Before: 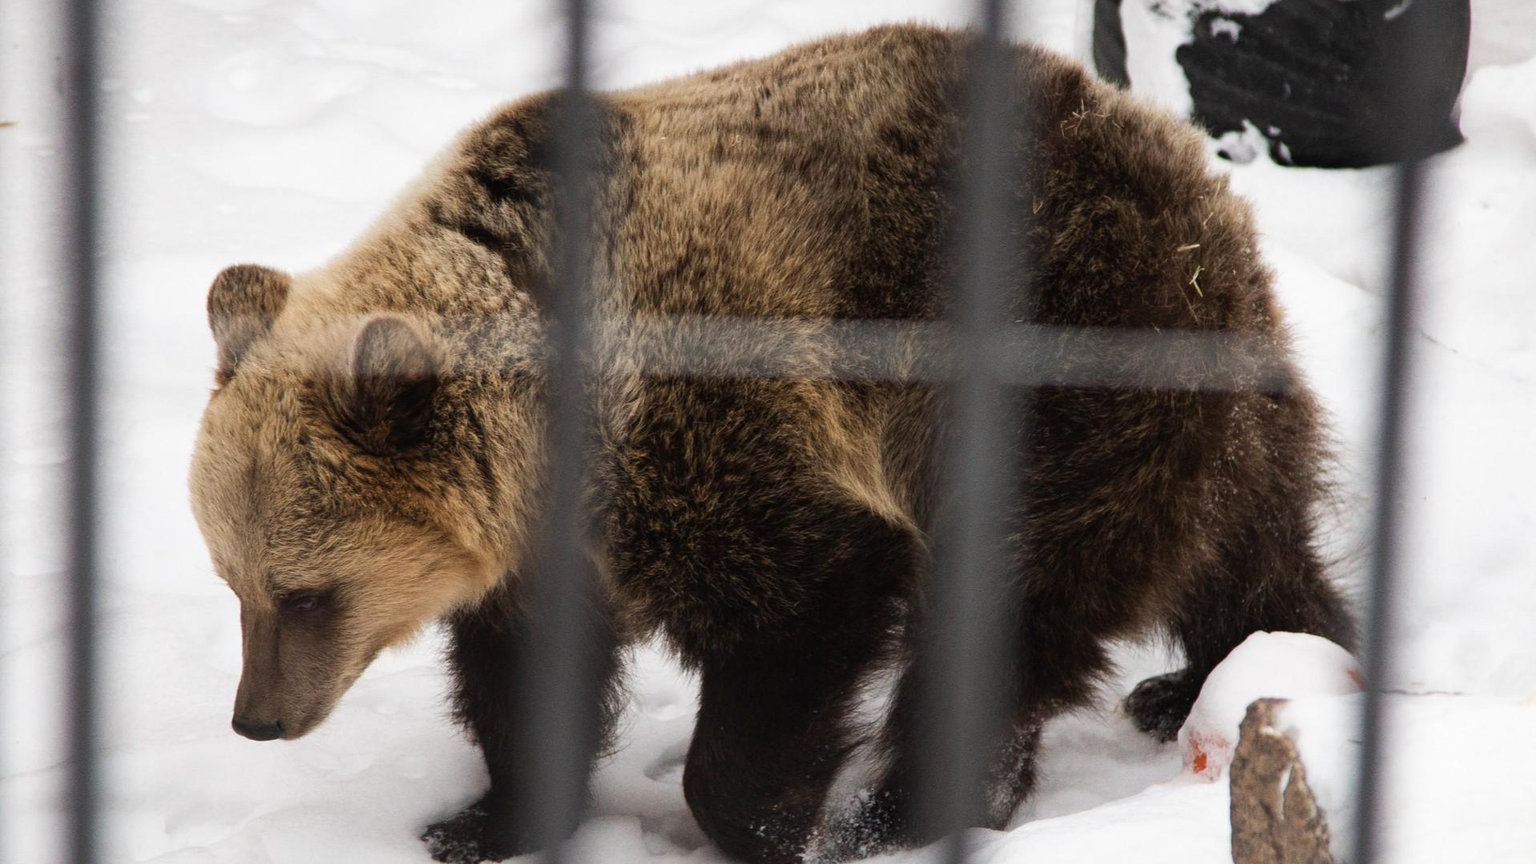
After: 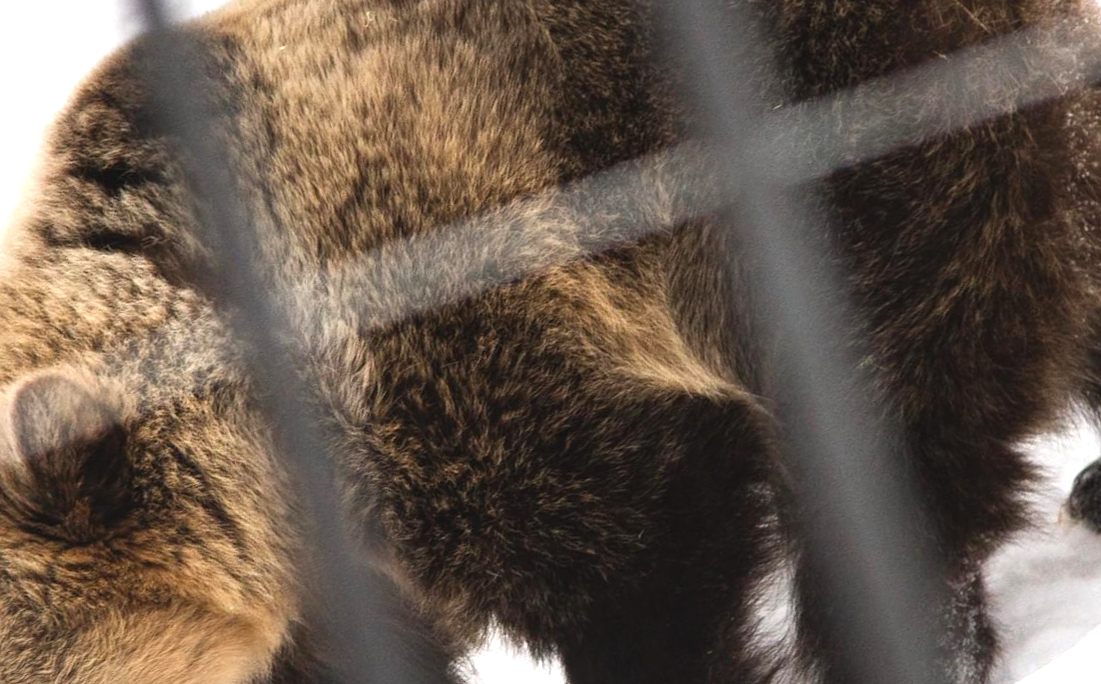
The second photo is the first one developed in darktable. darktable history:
exposure: black level correction -0.002, exposure 0.711 EV, compensate exposure bias true, compensate highlight preservation false
crop and rotate: angle 20.43°, left 6.761%, right 3.688%, bottom 1.149%
